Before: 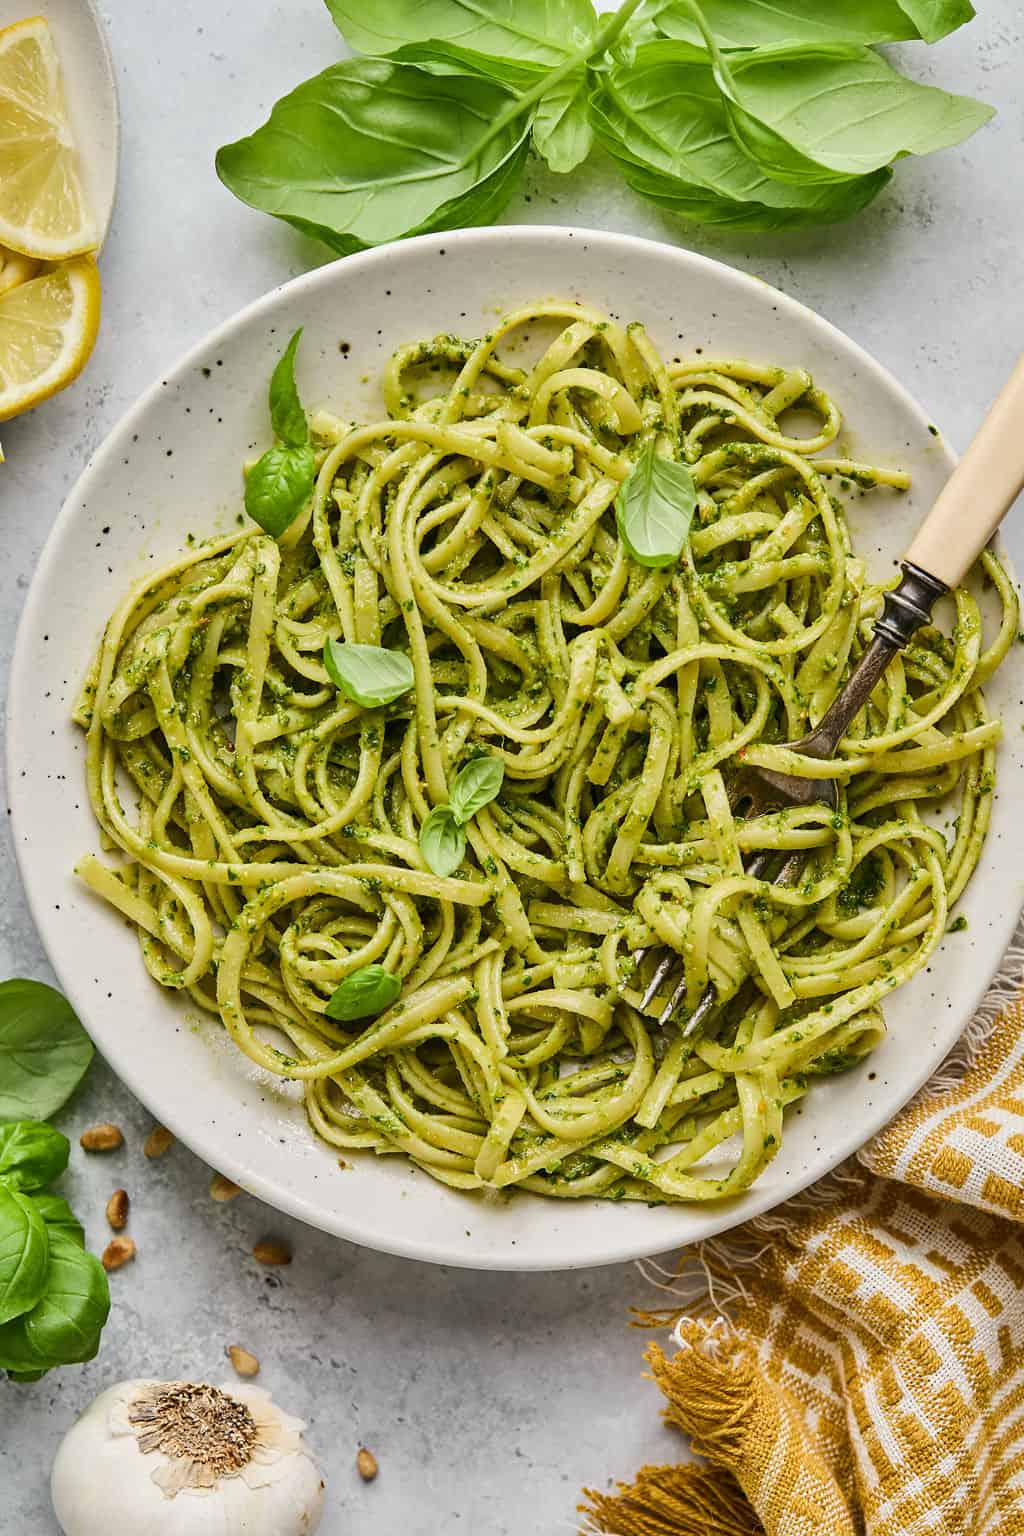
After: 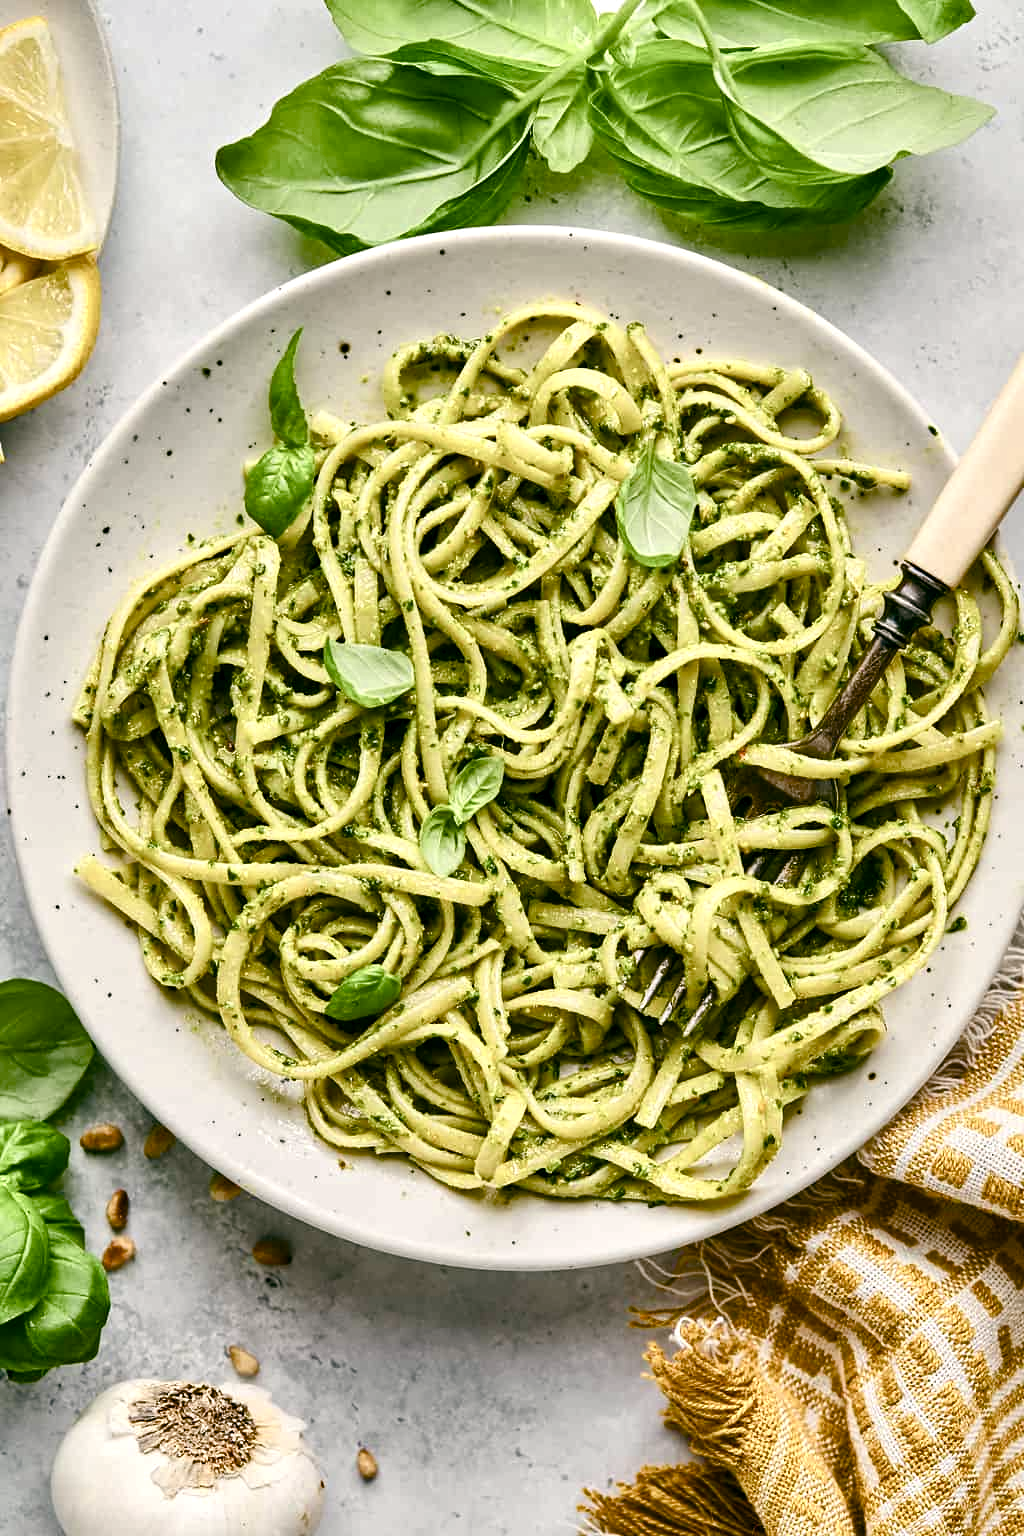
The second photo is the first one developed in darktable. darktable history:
color balance rgb: highlights gain › chroma 1.086%, highlights gain › hue 60.12°, global offset › luminance -0.341%, global offset › chroma 0.112%, global offset › hue 165.37°, perceptual saturation grading › global saturation 20%, perceptual saturation grading › highlights -48.907%, perceptual saturation grading › shadows 25.17%, global vibrance 9.436%, contrast 14.621%, saturation formula JzAzBz (2021)
